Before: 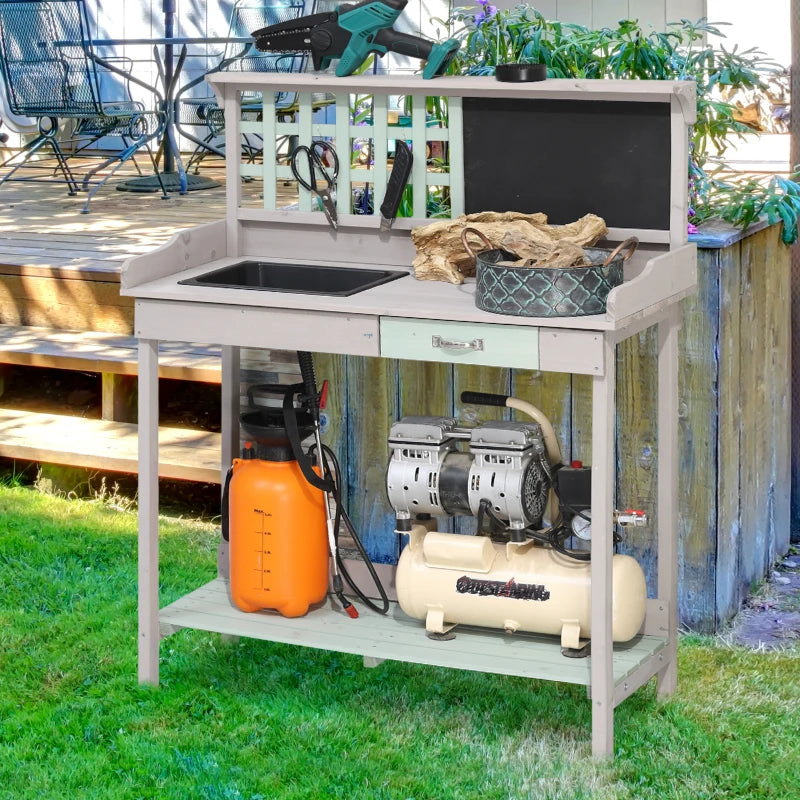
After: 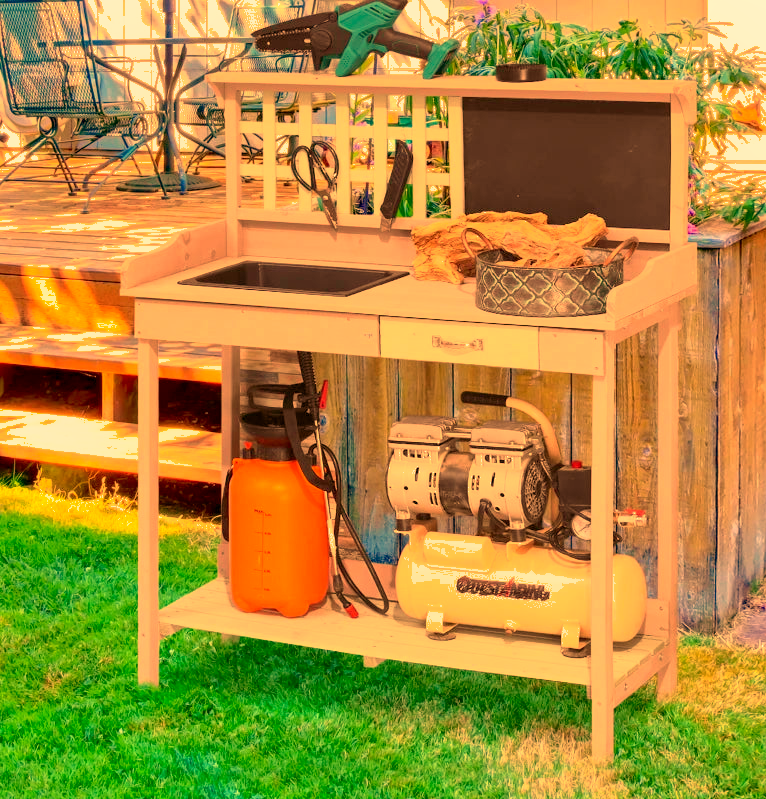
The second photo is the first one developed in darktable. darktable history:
local contrast: highlights 100%, shadows 100%, detail 120%, midtone range 0.2
crop: right 4.126%, bottom 0.031%
tone curve: curves: ch0 [(0, 0) (0.091, 0.075) (0.409, 0.457) (0.733, 0.82) (0.844, 0.908) (0.909, 0.942) (1, 0.973)]; ch1 [(0, 0) (0.437, 0.404) (0.5, 0.5) (0.529, 0.556) (0.58, 0.606) (0.616, 0.654) (1, 1)]; ch2 [(0, 0) (0.442, 0.415) (0.5, 0.5) (0.535, 0.557) (0.585, 0.62) (1, 1)], color space Lab, independent channels, preserve colors none
white balance: red 1.467, blue 0.684
shadows and highlights: on, module defaults
